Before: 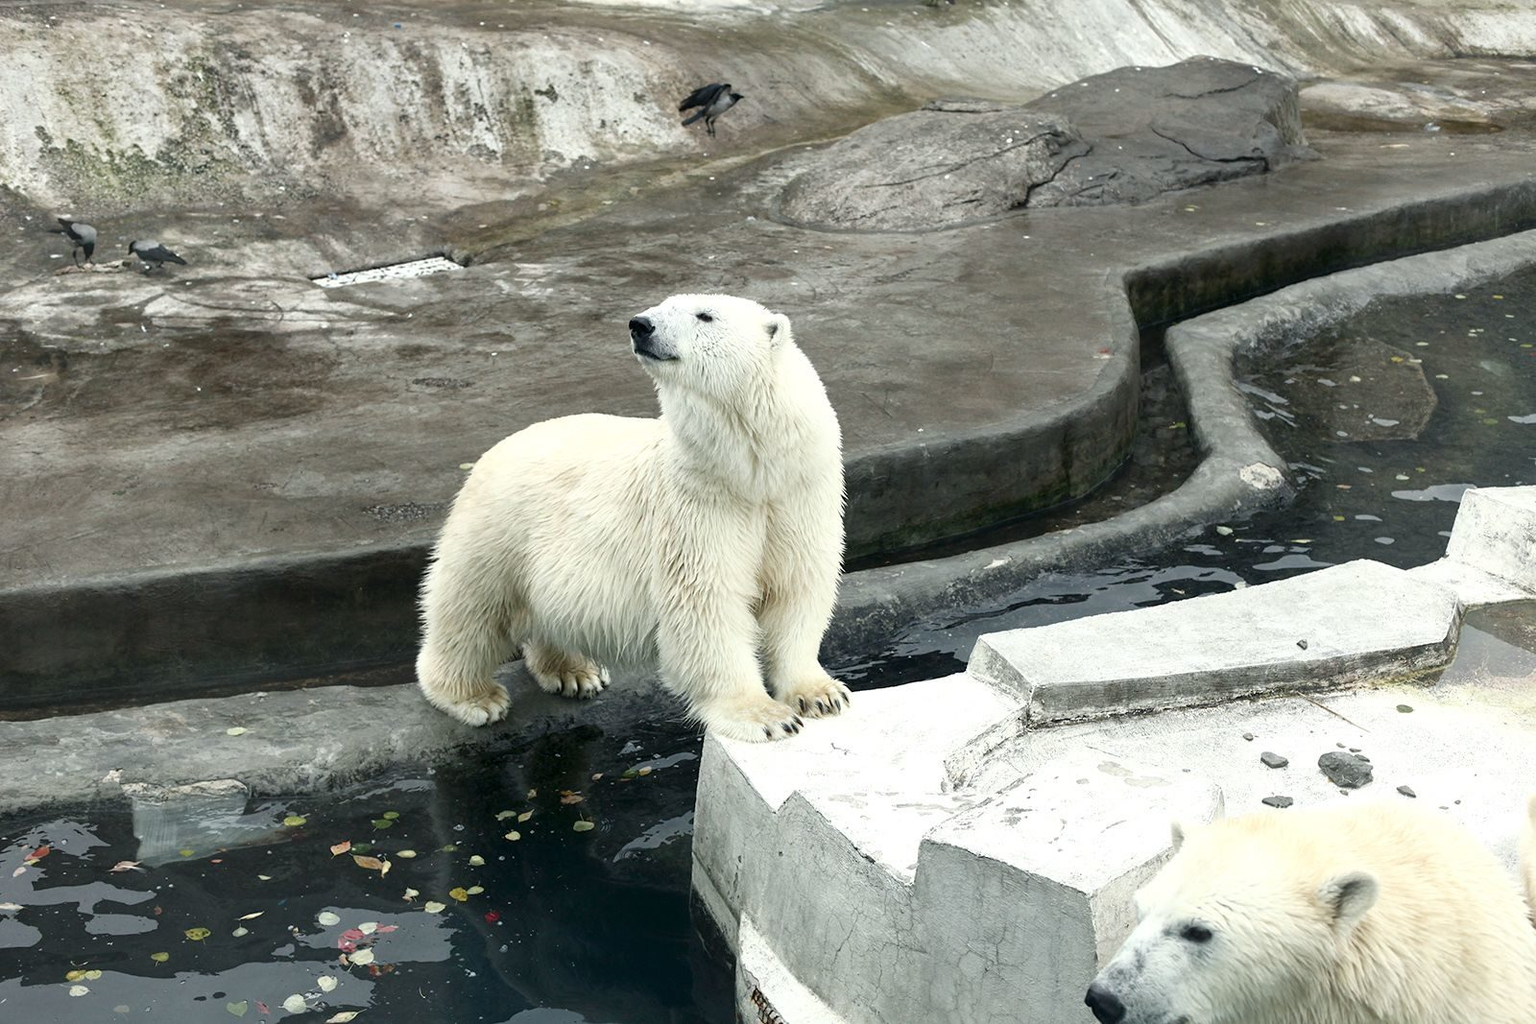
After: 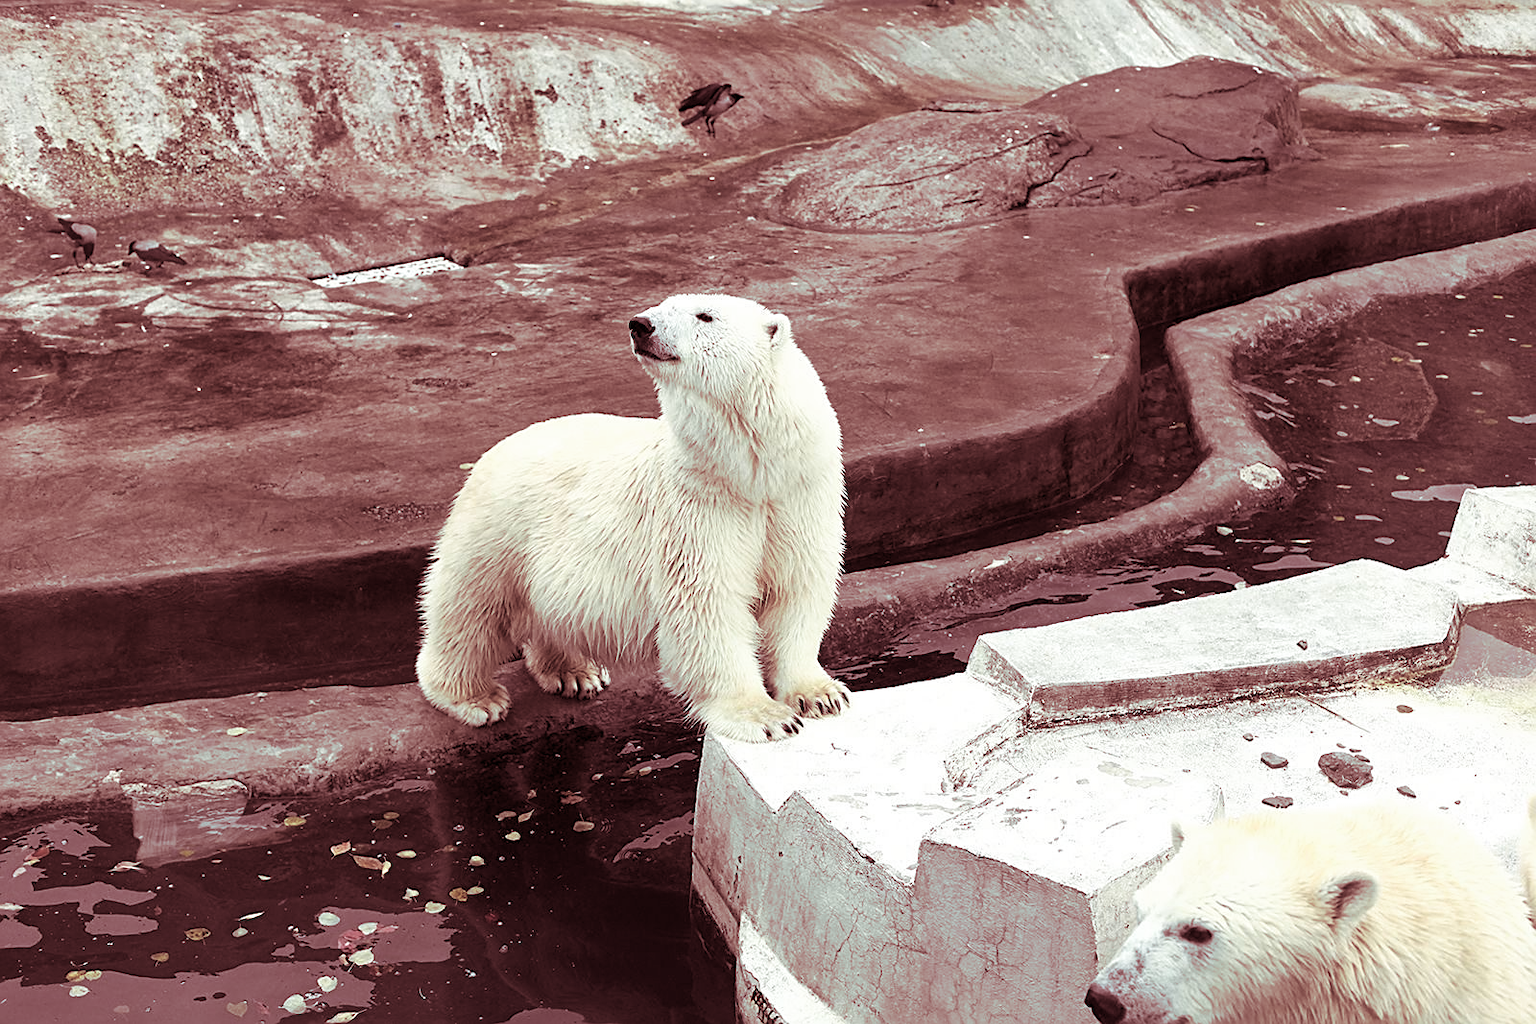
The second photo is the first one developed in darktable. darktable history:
split-toning: highlights › saturation 0, balance -61.83
sharpen: radius 1.967
